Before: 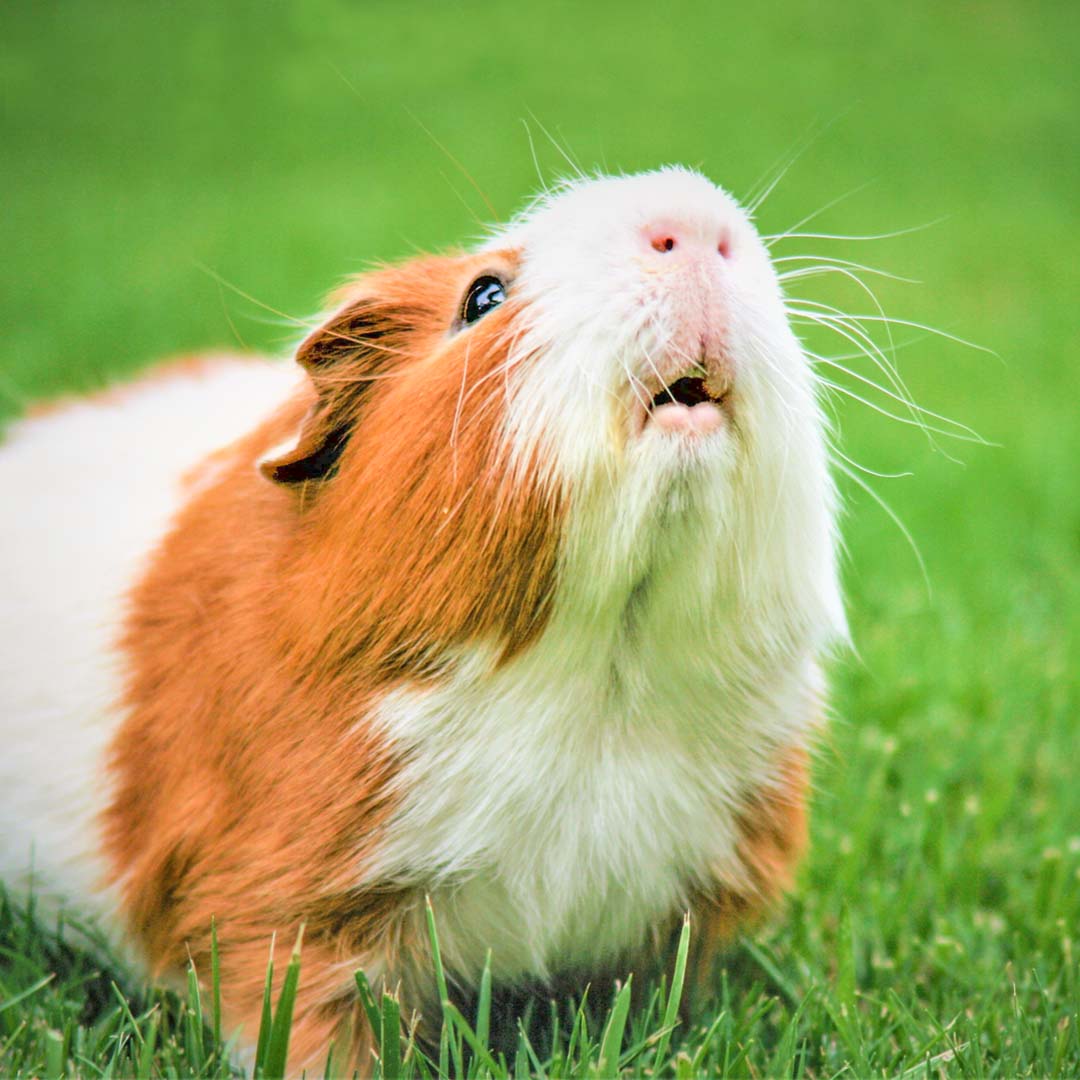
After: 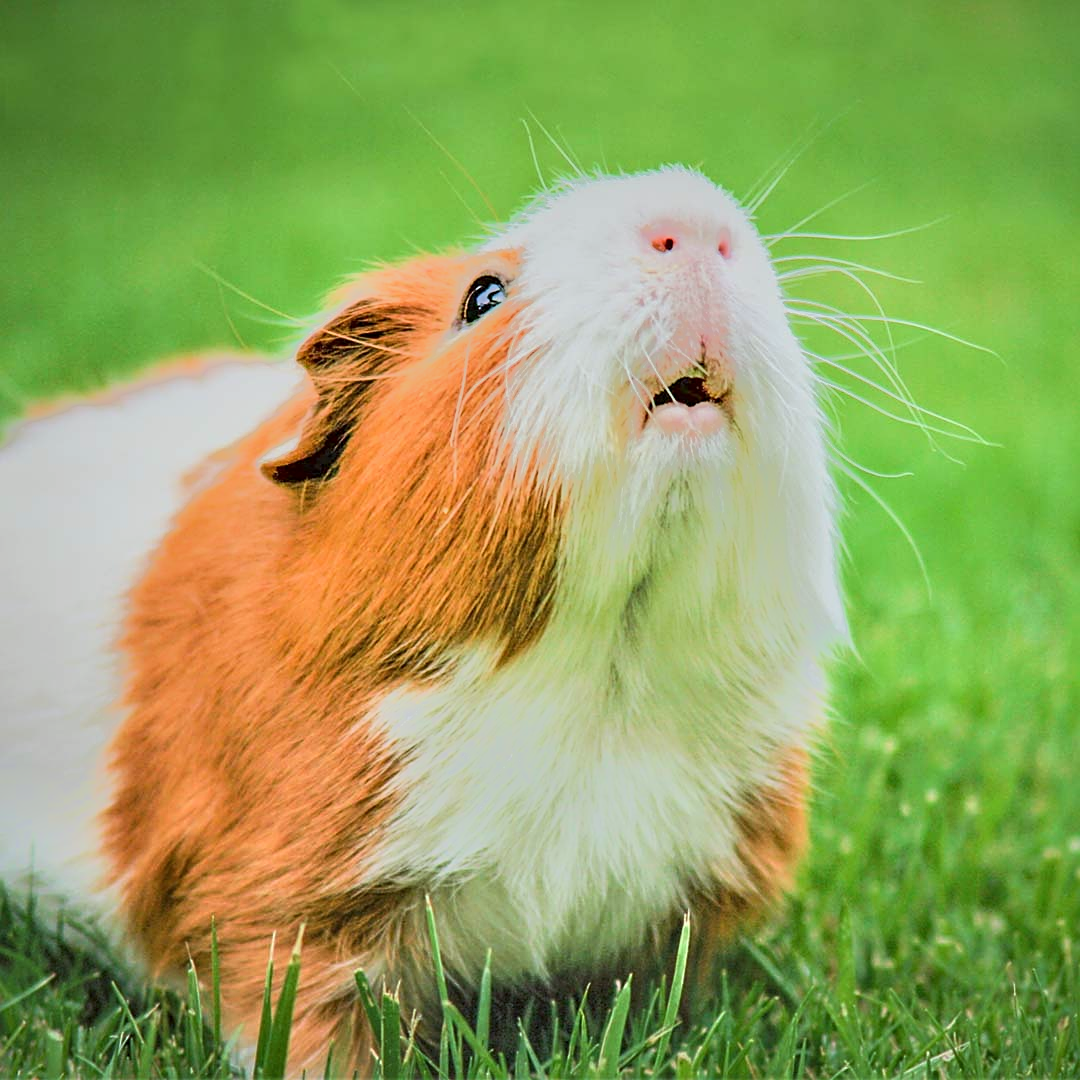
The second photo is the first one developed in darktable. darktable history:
sharpen: on, module defaults
tone equalizer: -7 EV -0.63 EV, -6 EV 1 EV, -5 EV -0.45 EV, -4 EV 0.43 EV, -3 EV 0.41 EV, -2 EV 0.15 EV, -1 EV -0.15 EV, +0 EV -0.39 EV, smoothing diameter 25%, edges refinement/feathering 10, preserve details guided filter
color correction: highlights a* -2.73, highlights b* -2.09, shadows a* 2.41, shadows b* 2.73
